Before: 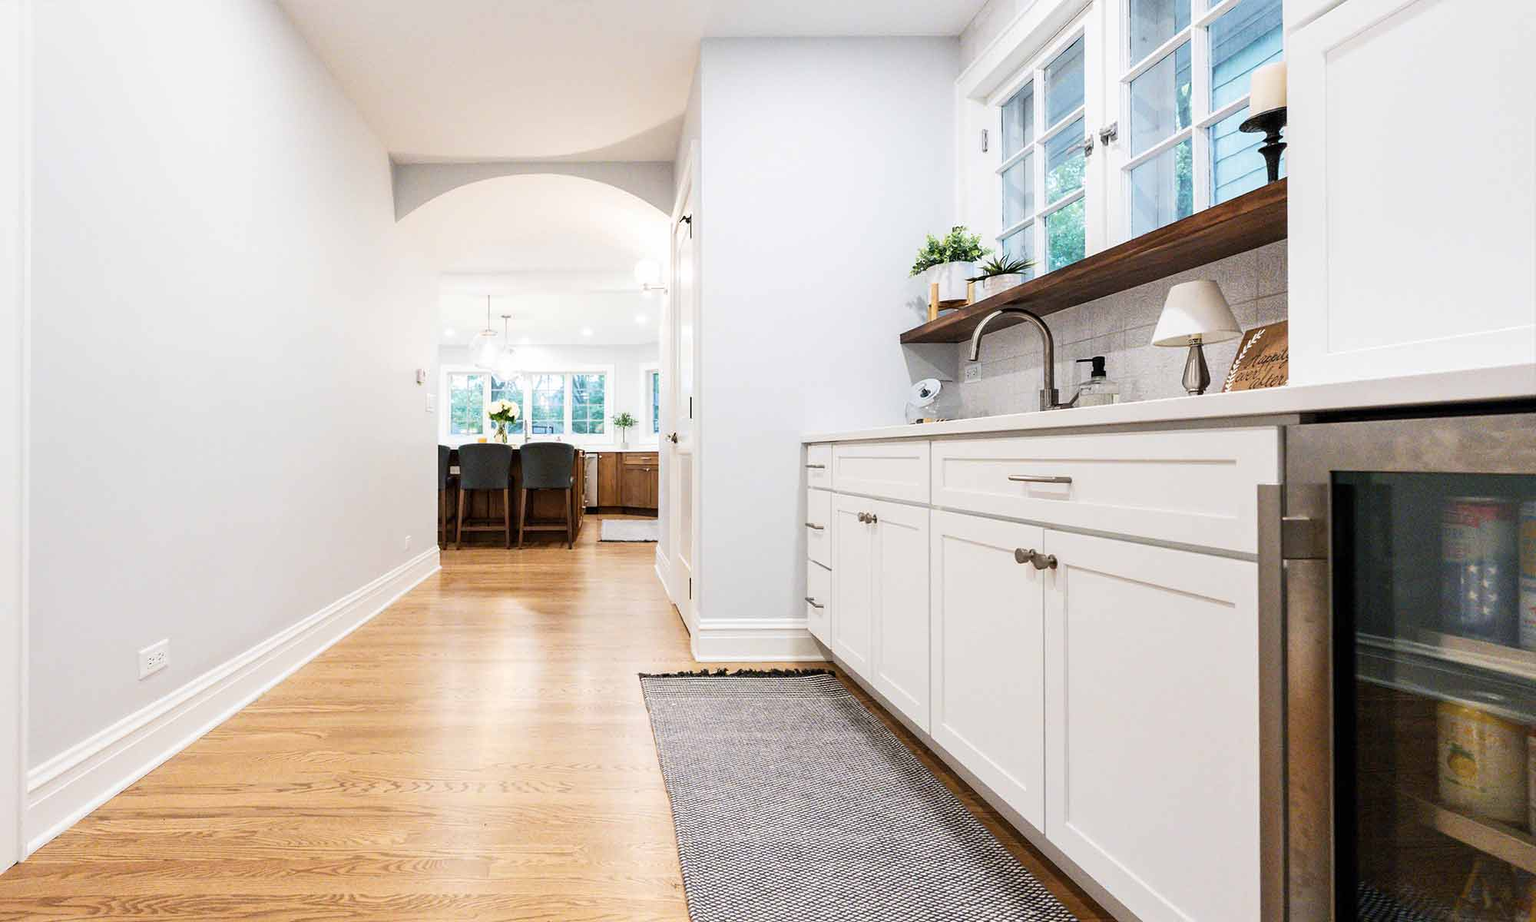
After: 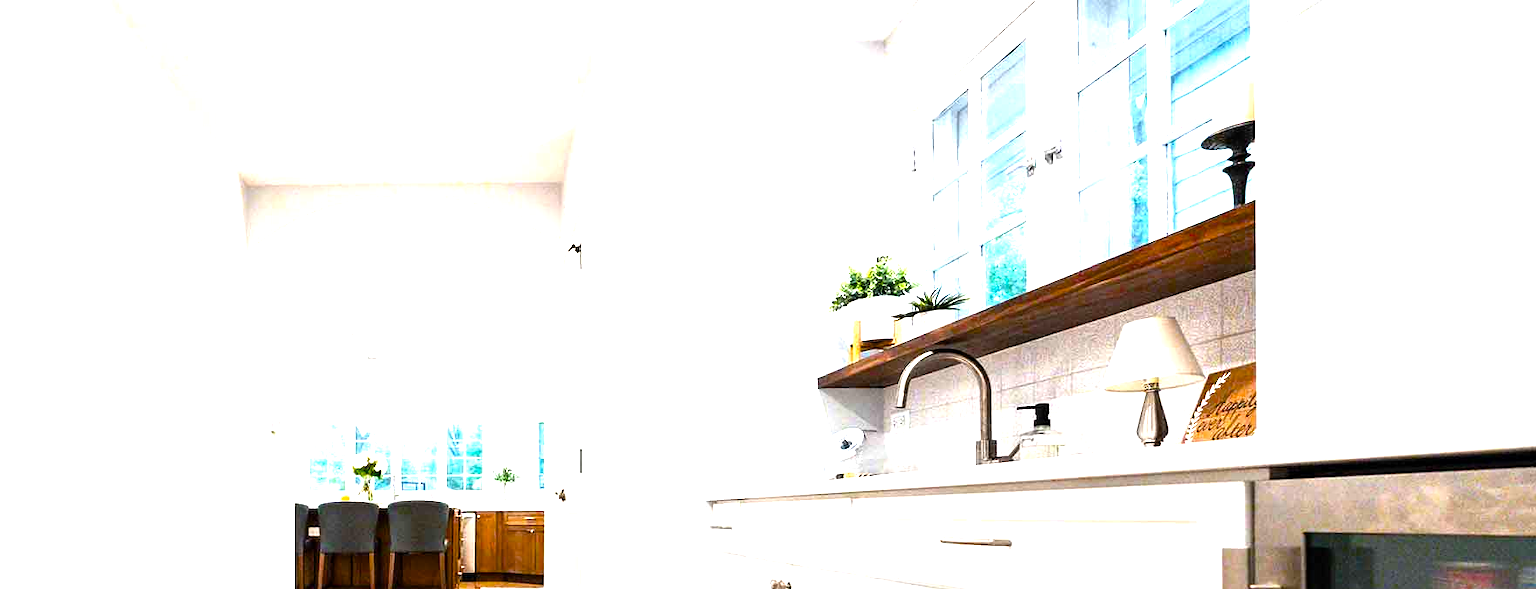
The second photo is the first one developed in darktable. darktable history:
crop and rotate: left 11.555%, bottom 43.466%
color balance rgb: perceptual saturation grading › global saturation 30.63%, global vibrance 9.793%, contrast 14.934%, saturation formula JzAzBz (2021)
exposure: black level correction 0, exposure 1.001 EV, compensate exposure bias true, compensate highlight preservation false
